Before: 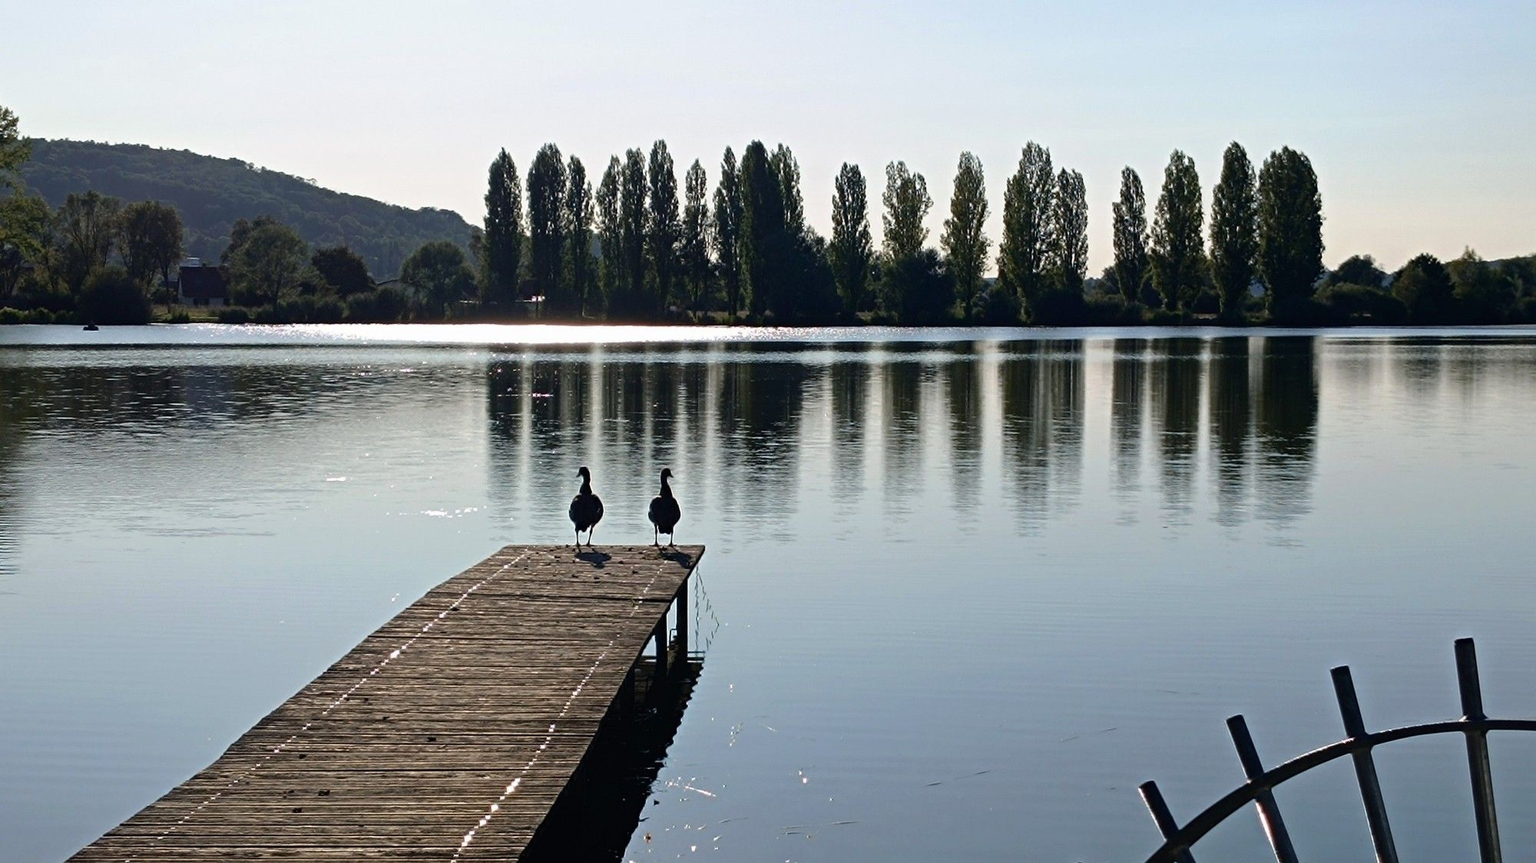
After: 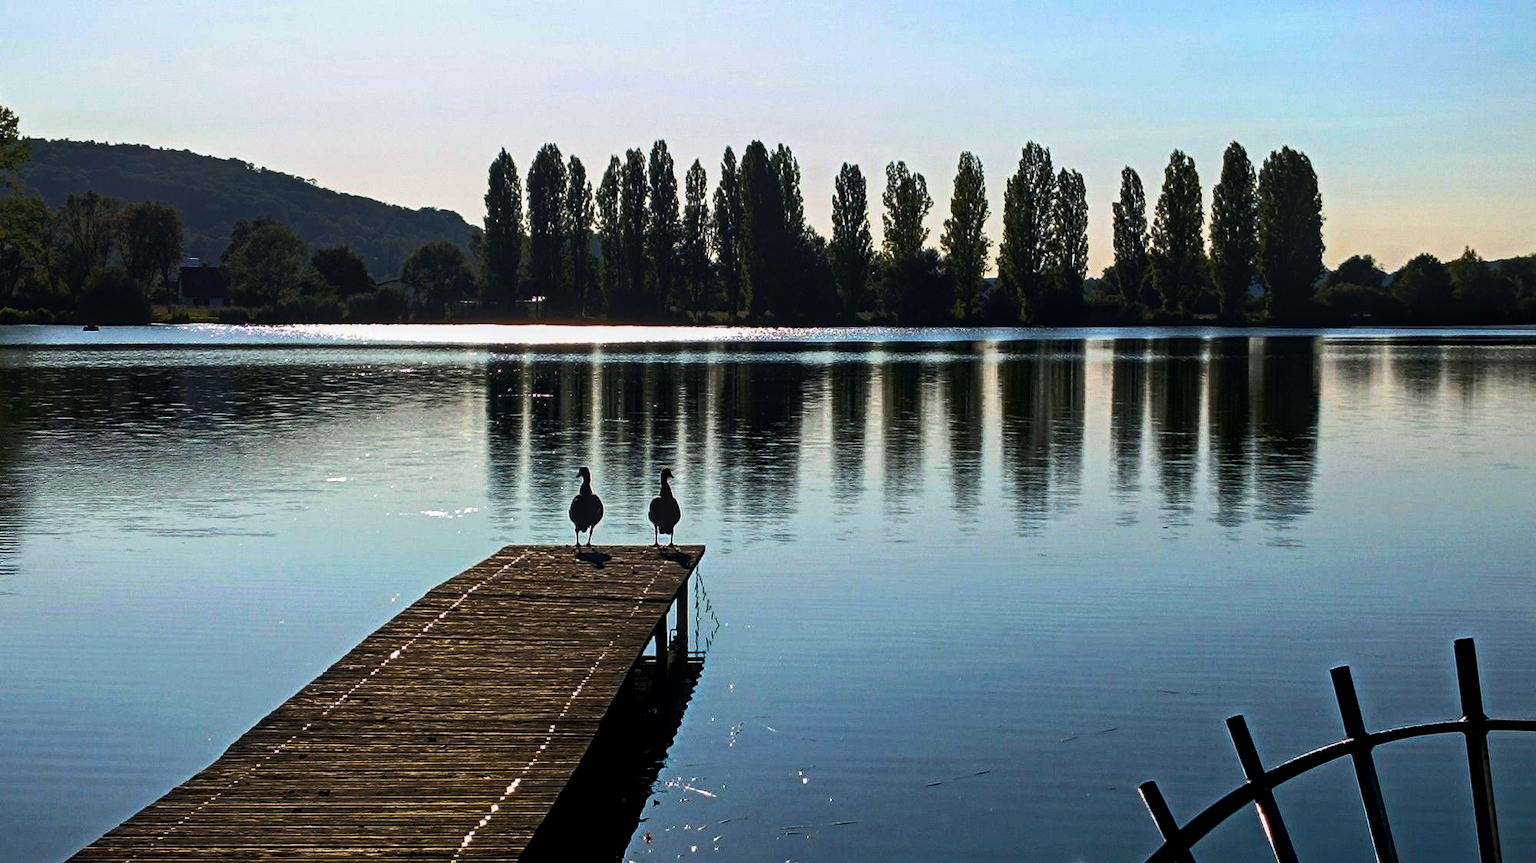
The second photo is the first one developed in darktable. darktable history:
local contrast: detail 130%
color balance rgb: linear chroma grading › global chroma 40.15%, perceptual saturation grading › global saturation 60.58%, perceptual saturation grading › highlights 20.44%, perceptual saturation grading › shadows -50.36%, perceptual brilliance grading › highlights 2.19%, perceptual brilliance grading › mid-tones -50.36%, perceptual brilliance grading › shadows -50.36%
